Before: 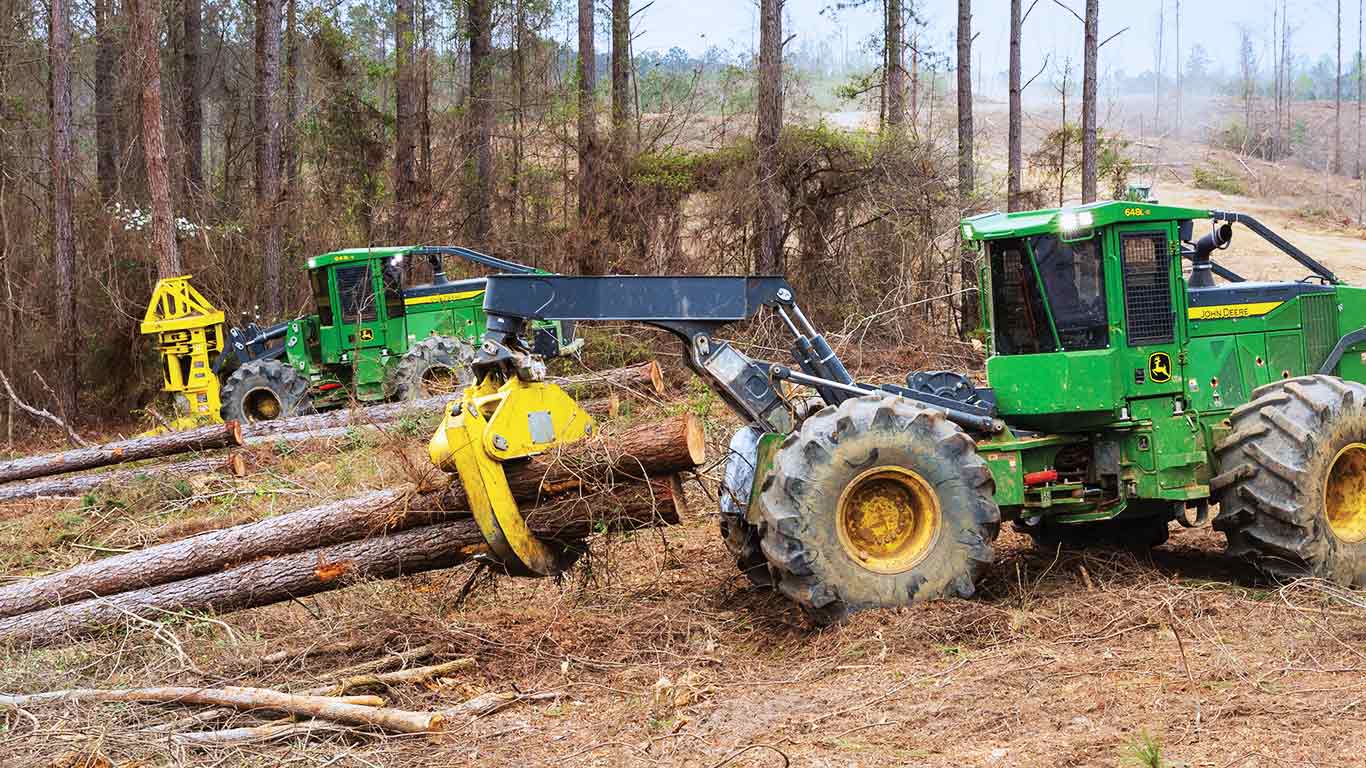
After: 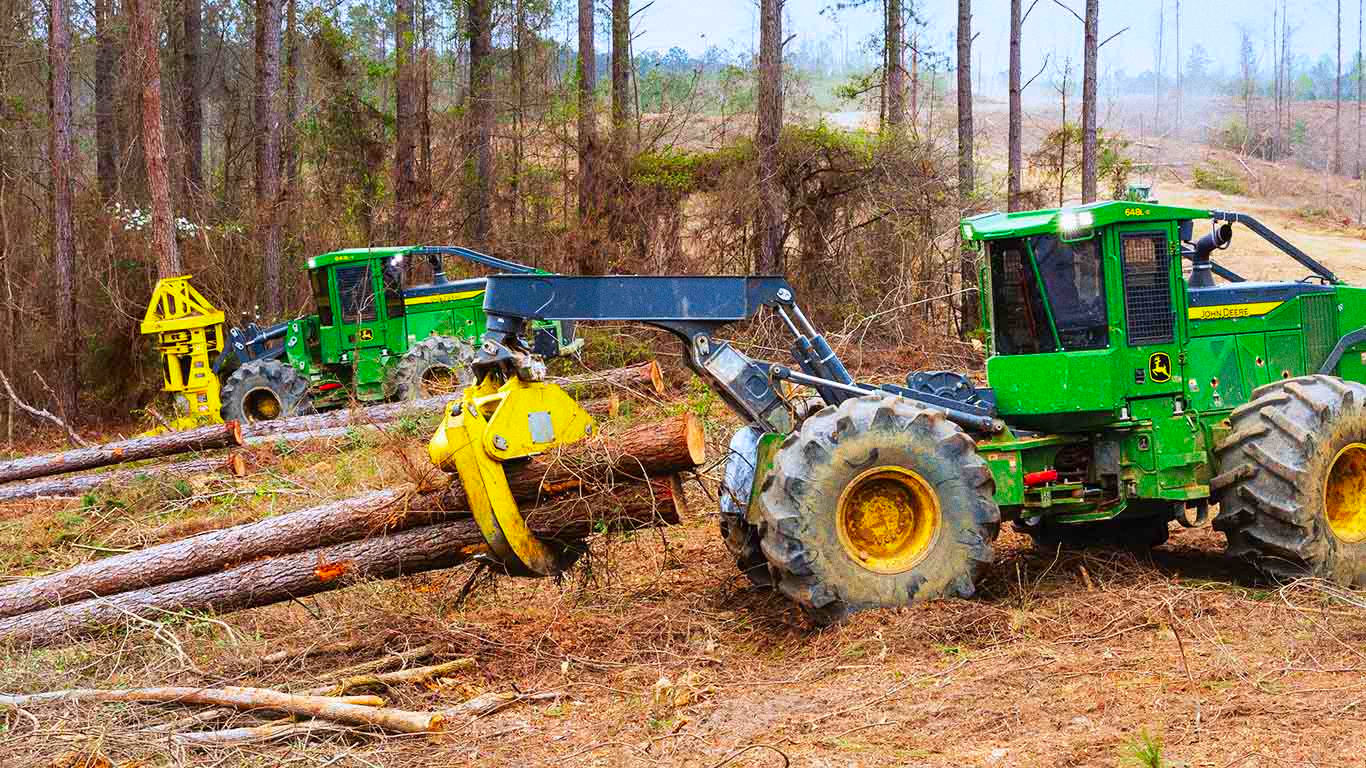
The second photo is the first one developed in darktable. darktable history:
contrast brightness saturation: saturation 0.5
grain: coarseness 0.09 ISO
